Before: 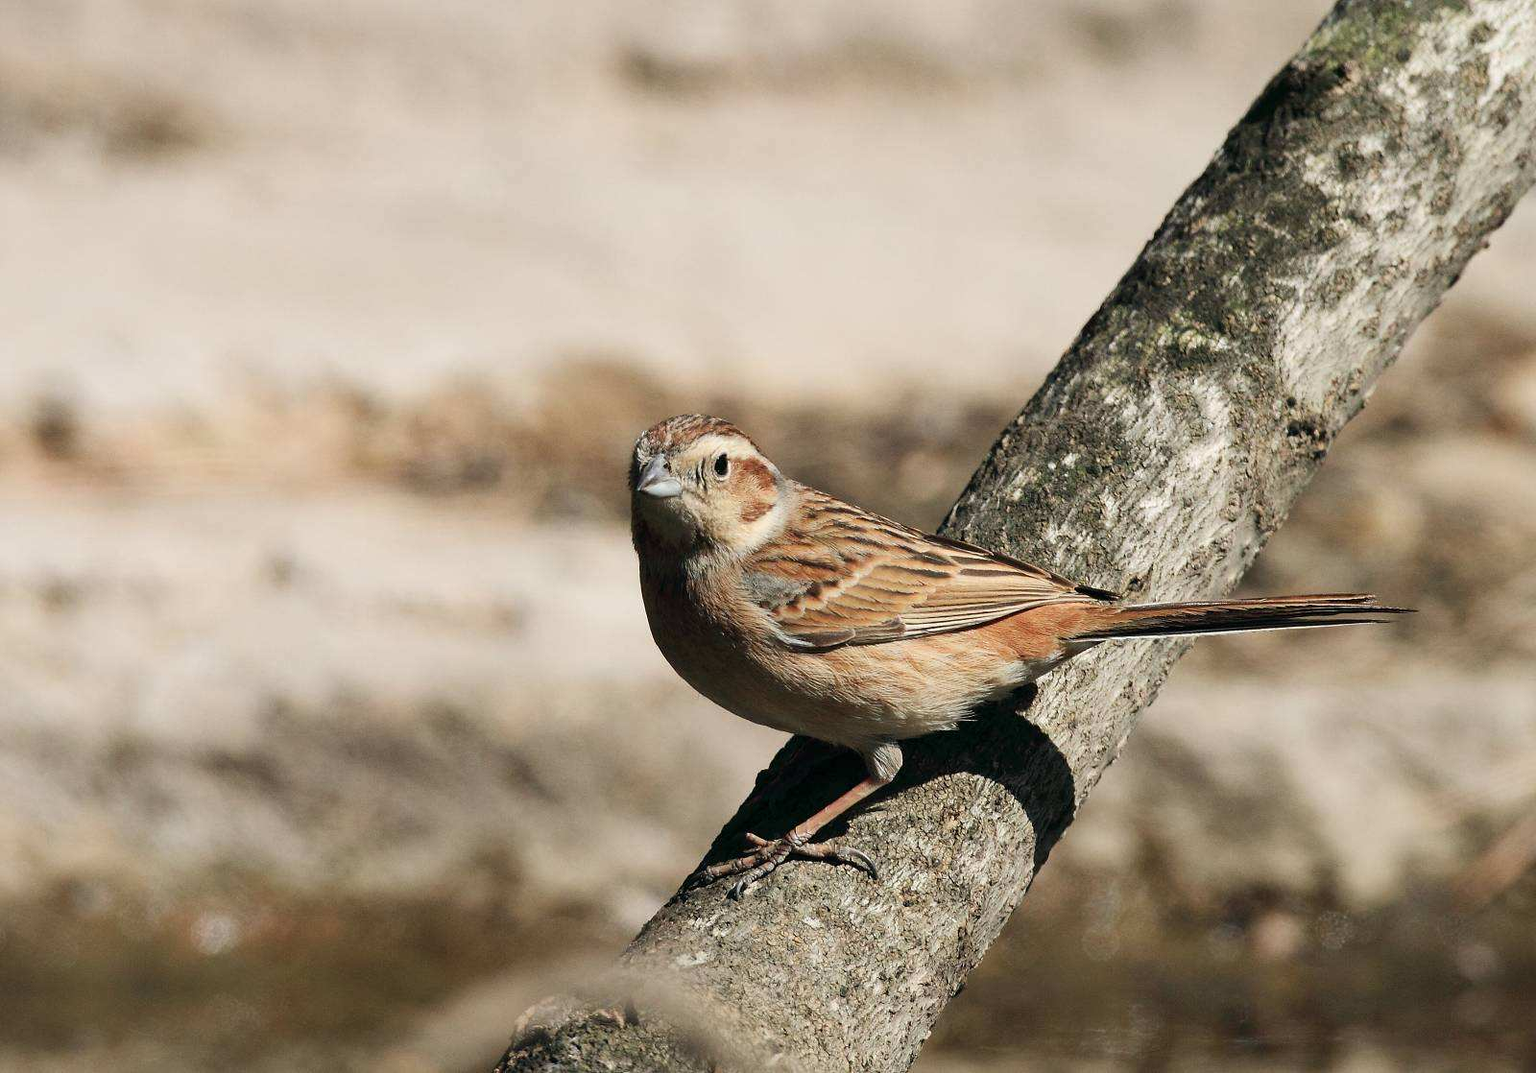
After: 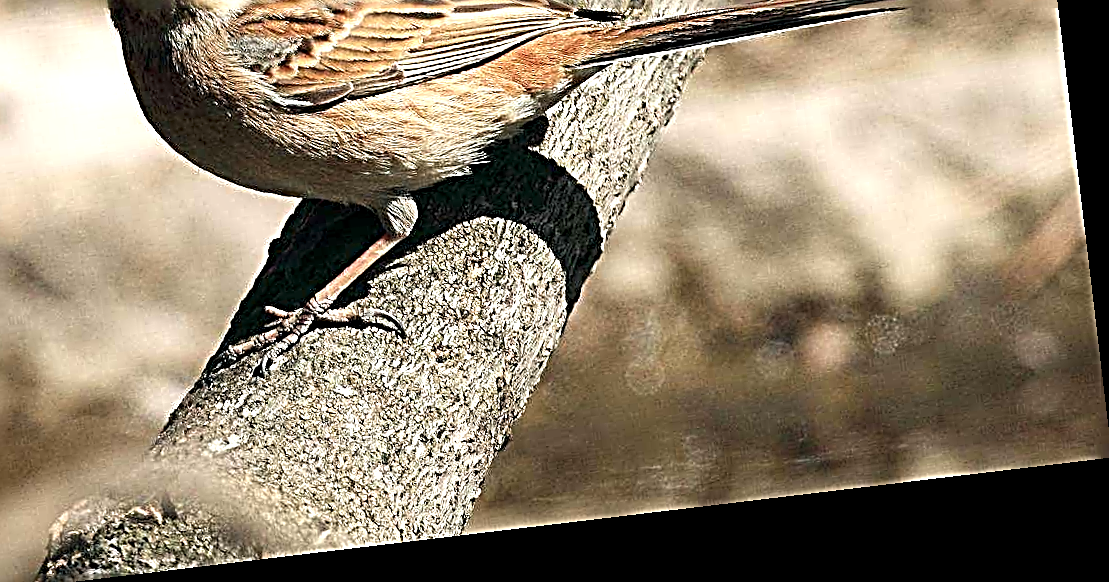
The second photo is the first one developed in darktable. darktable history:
sharpen: radius 3.158, amount 1.731
crop and rotate: left 35.509%, top 50.238%, bottom 4.934%
exposure: exposure 0.64 EV, compensate highlight preservation false
rotate and perspective: rotation -6.83°, automatic cropping off
local contrast: highlights 100%, shadows 100%, detail 120%, midtone range 0.2
